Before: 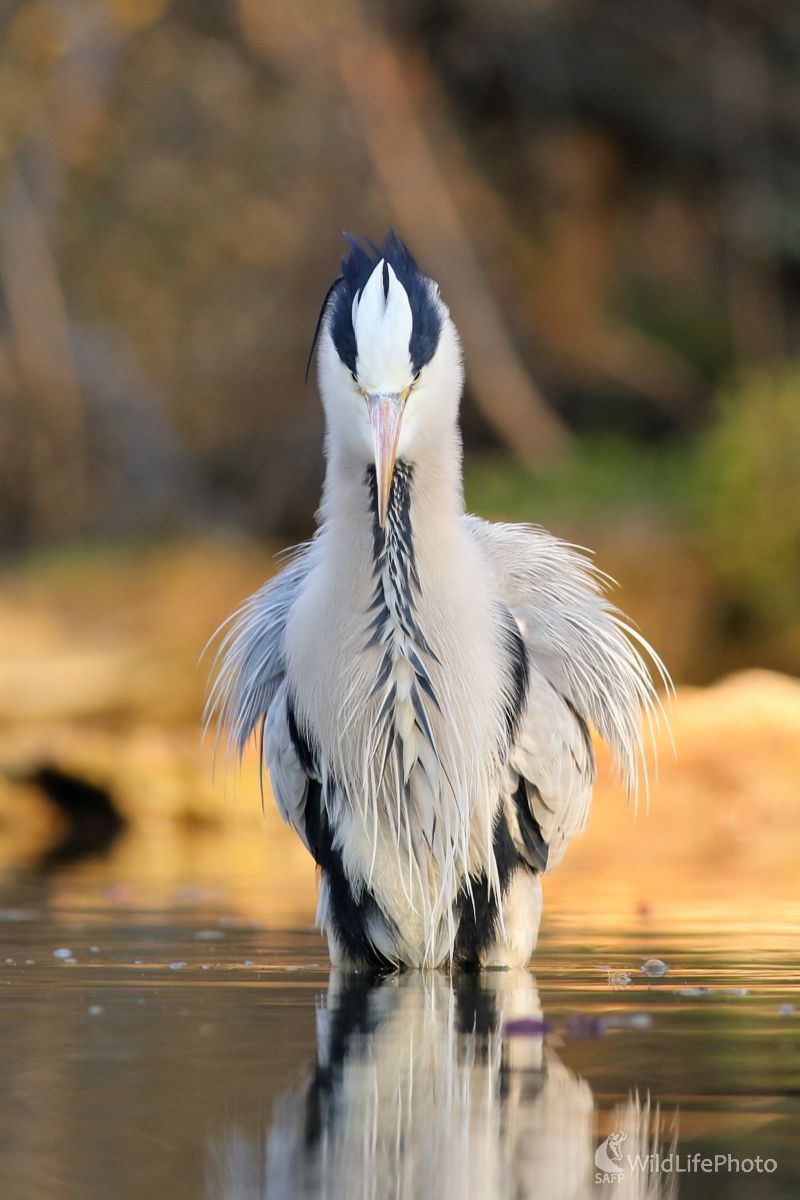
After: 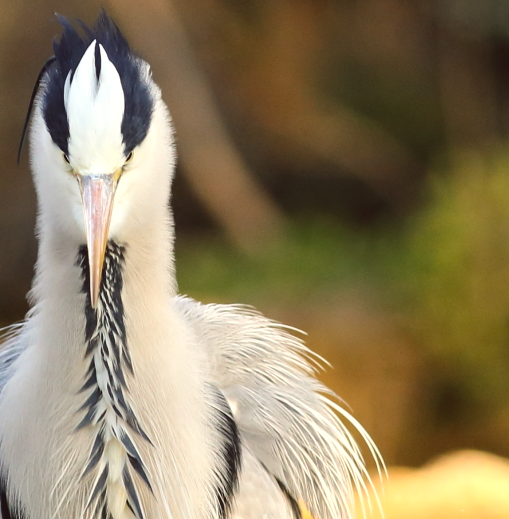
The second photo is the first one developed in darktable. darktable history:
crop: left 36.005%, top 18.293%, right 0.31%, bottom 38.444%
tone equalizer: -8 EV -0.417 EV, -7 EV -0.389 EV, -6 EV -0.333 EV, -5 EV -0.222 EV, -3 EV 0.222 EV, -2 EV 0.333 EV, -1 EV 0.389 EV, +0 EV 0.417 EV, edges refinement/feathering 500, mask exposure compensation -1.57 EV, preserve details no
color balance: lift [1.005, 1.002, 0.998, 0.998], gamma [1, 1.021, 1.02, 0.979], gain [0.923, 1.066, 1.056, 0.934]
